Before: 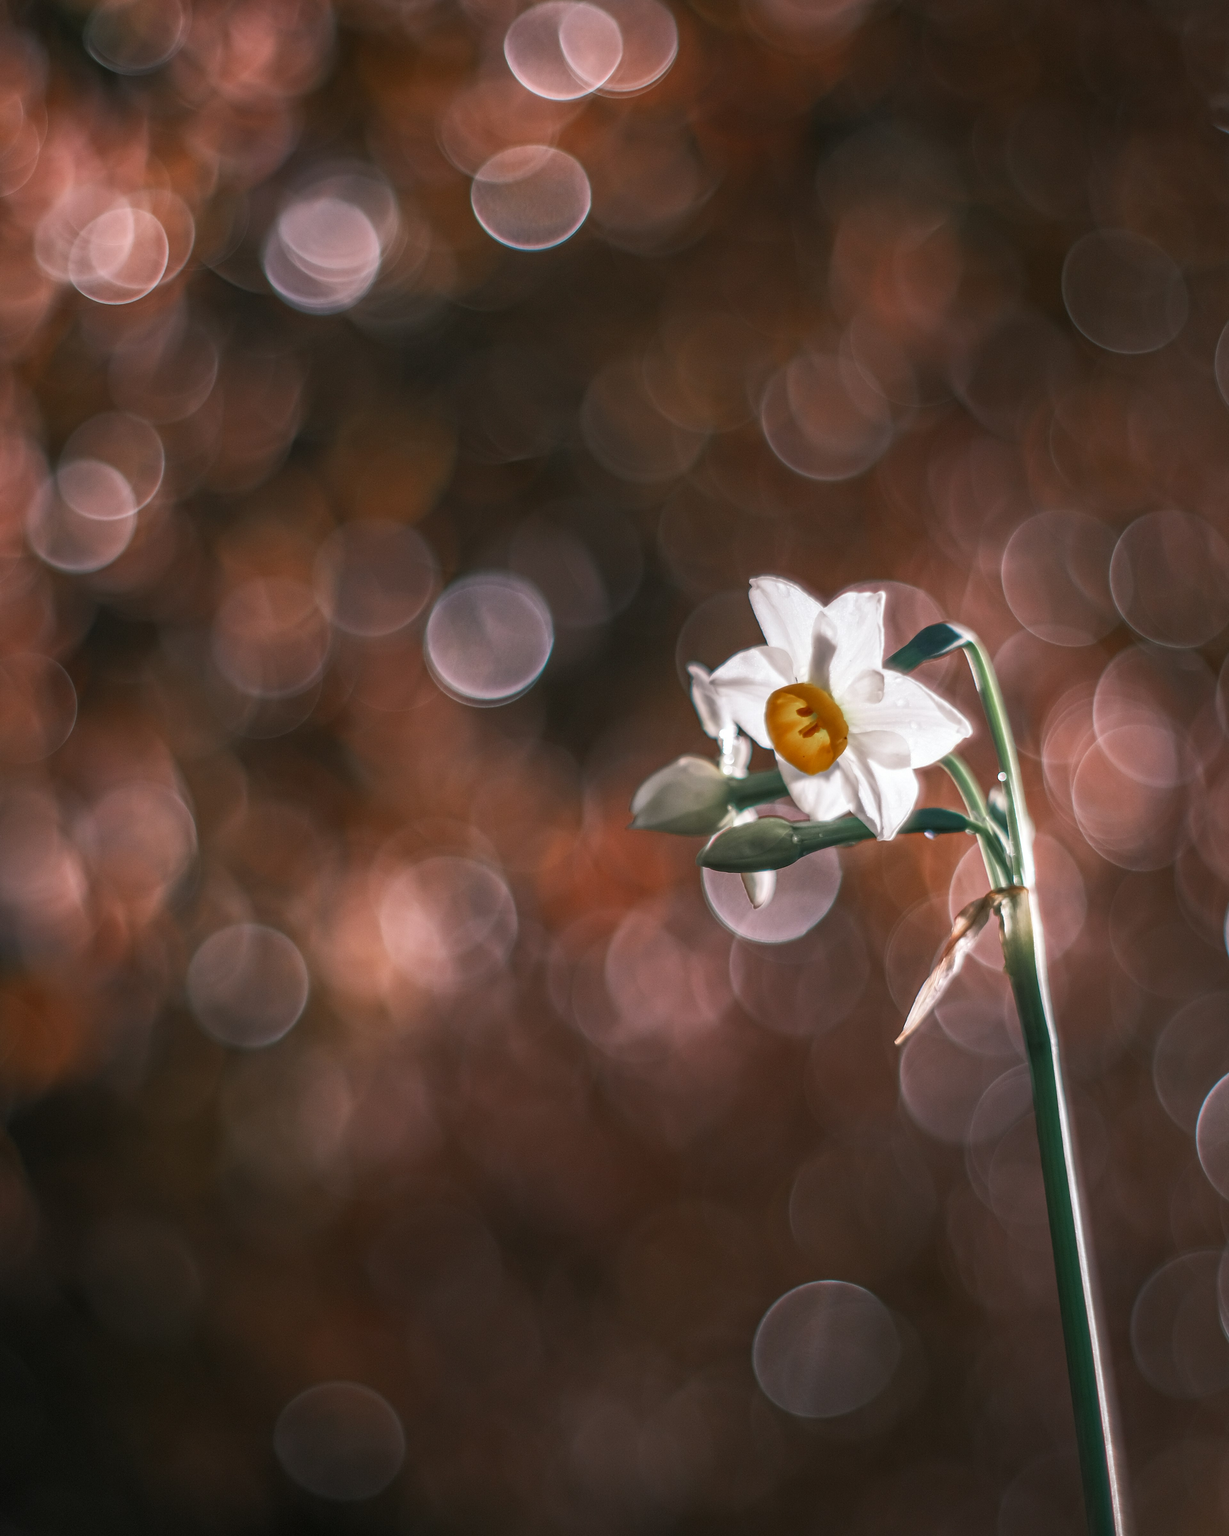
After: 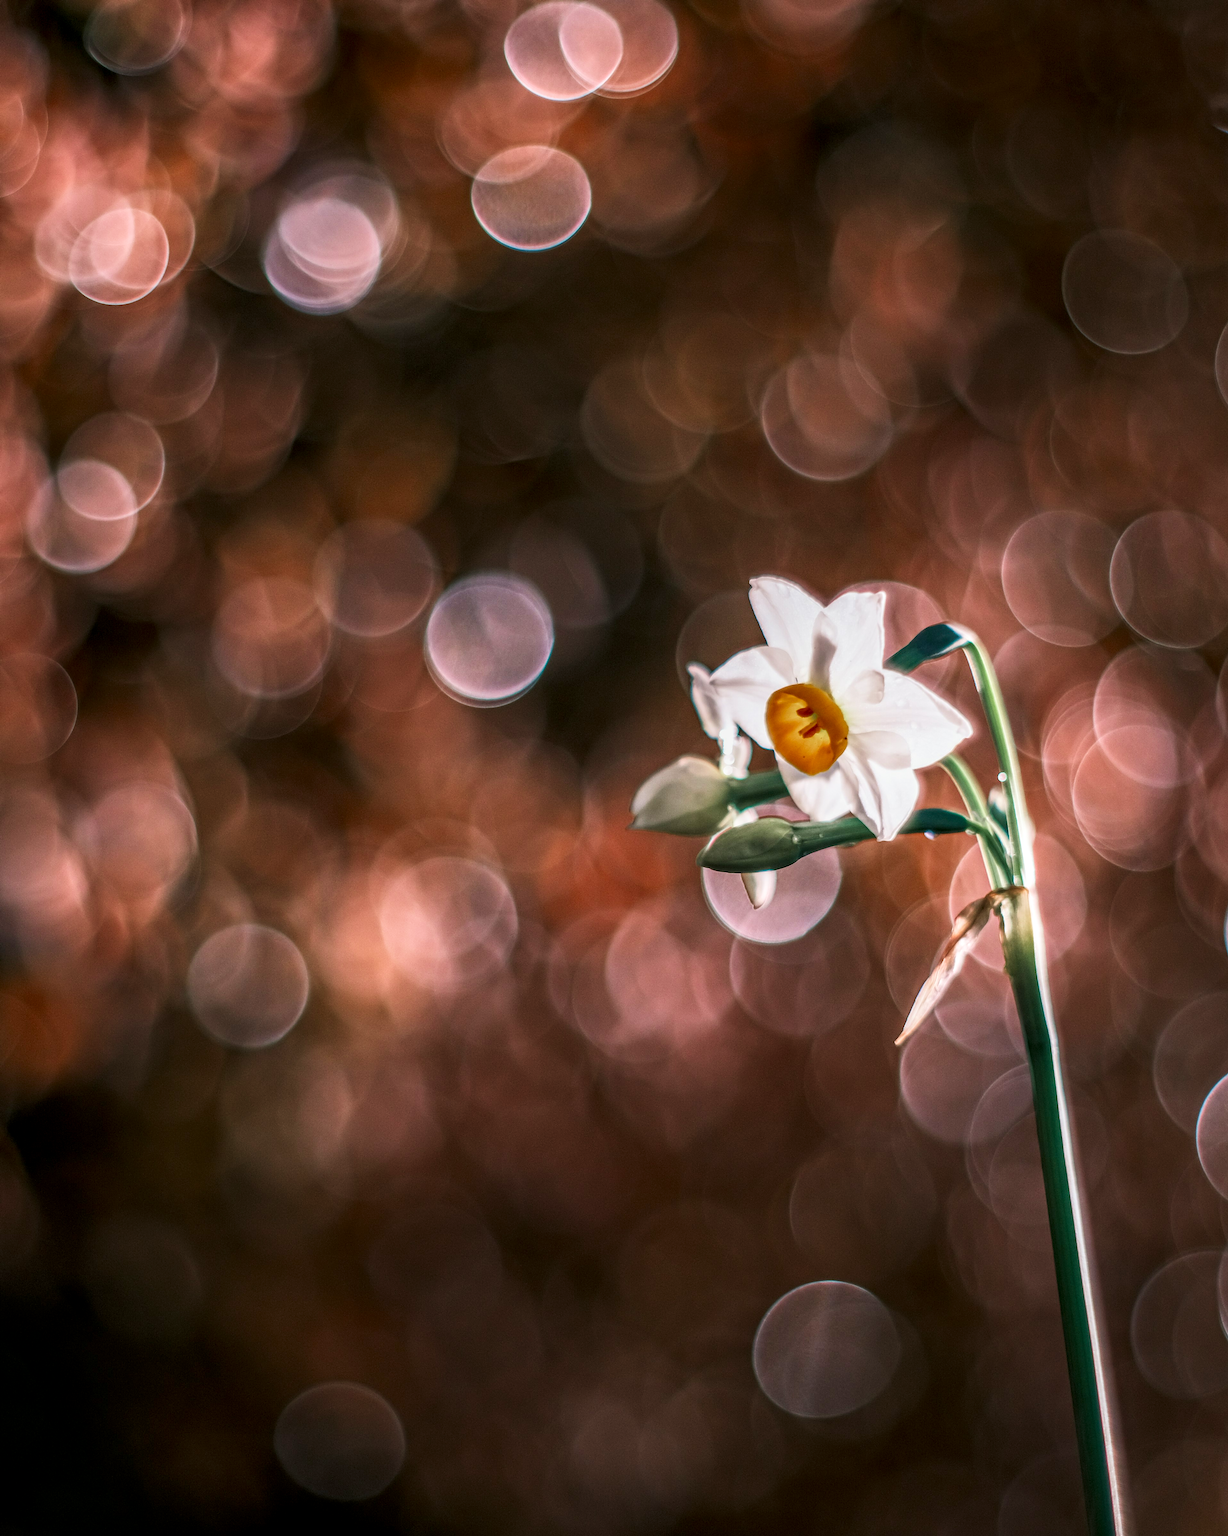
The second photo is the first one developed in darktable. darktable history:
exposure: black level correction 0, exposure 0.5 EV, compensate exposure bias true, compensate highlight preservation false
contrast brightness saturation: contrast 0.13, brightness -0.06, saturation 0.156
local contrast: detail 130%
filmic rgb: black relative exposure -7.97 EV, white relative exposure 4.06 EV, hardness 4.15
velvia: on, module defaults
